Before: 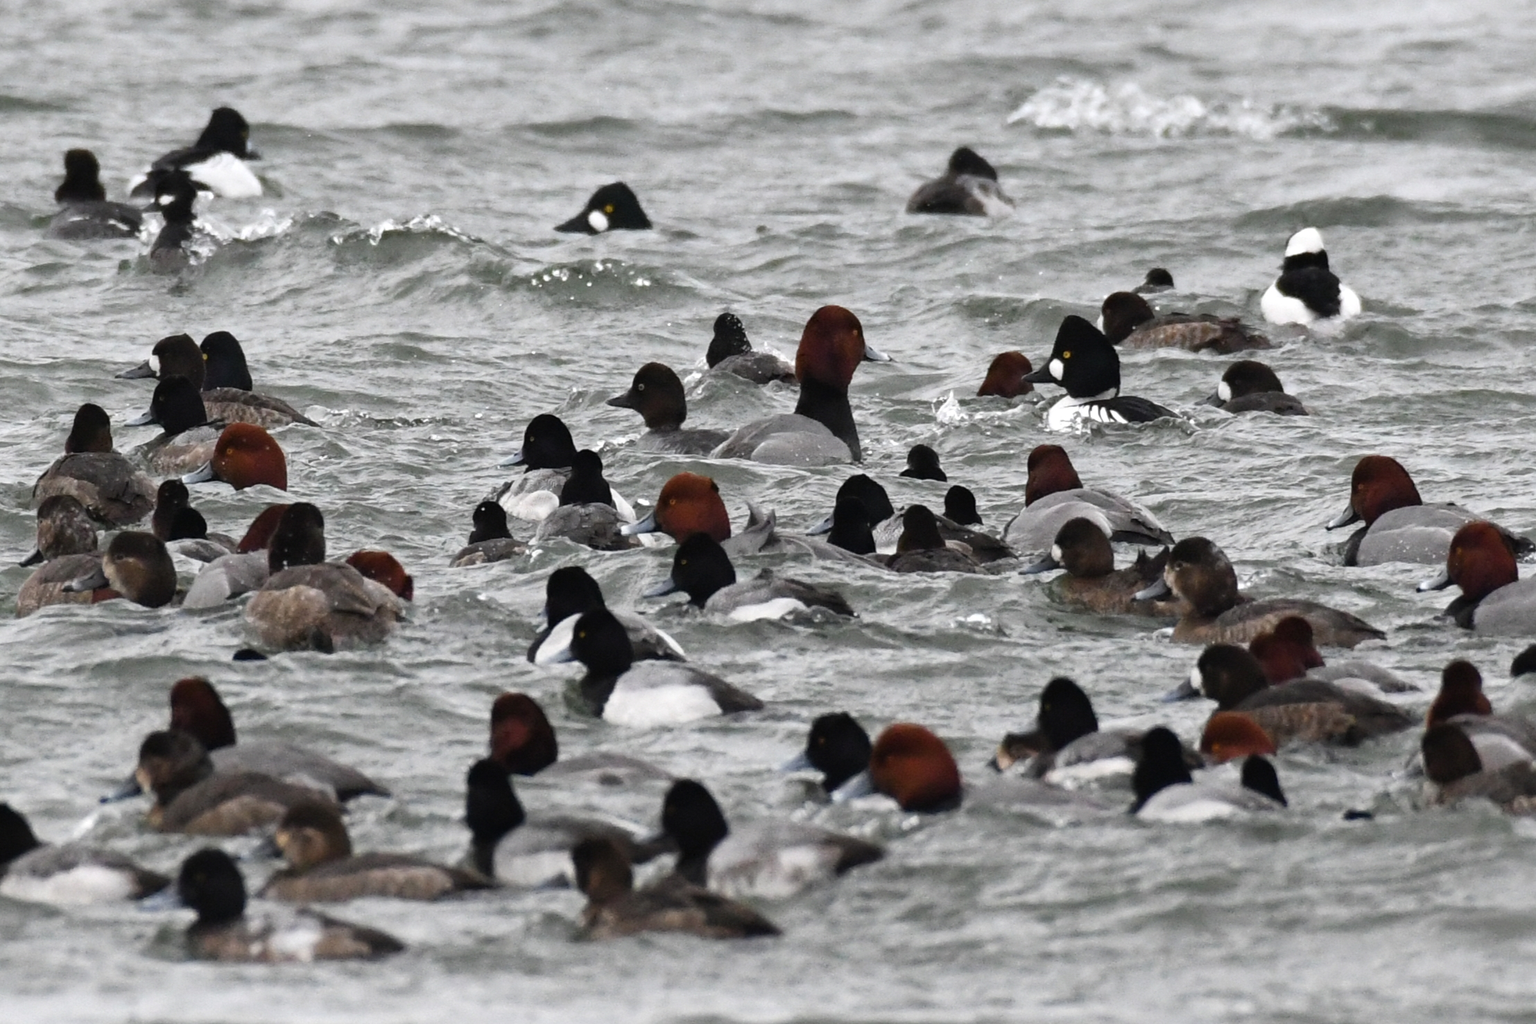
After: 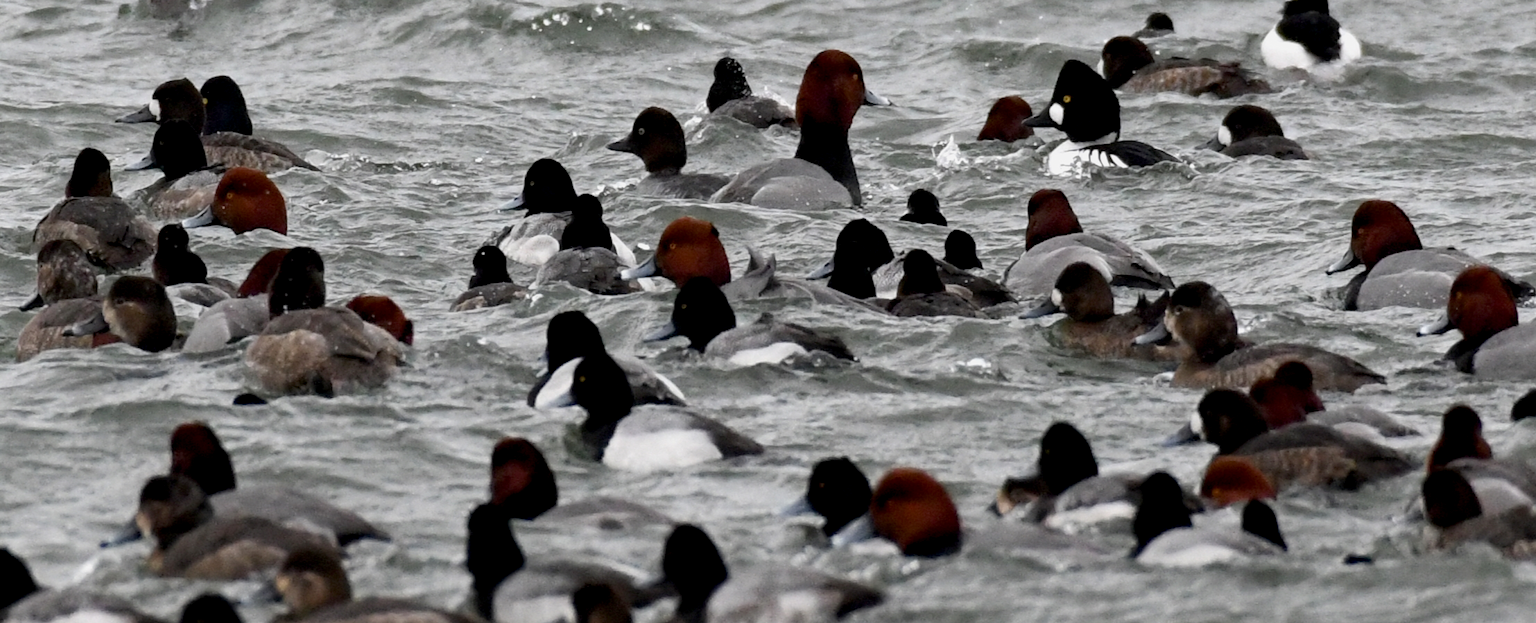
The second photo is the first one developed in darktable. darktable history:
crop and rotate: top 25.067%, bottom 14.005%
exposure: black level correction 0.009, exposure -0.164 EV, compensate highlight preservation false
